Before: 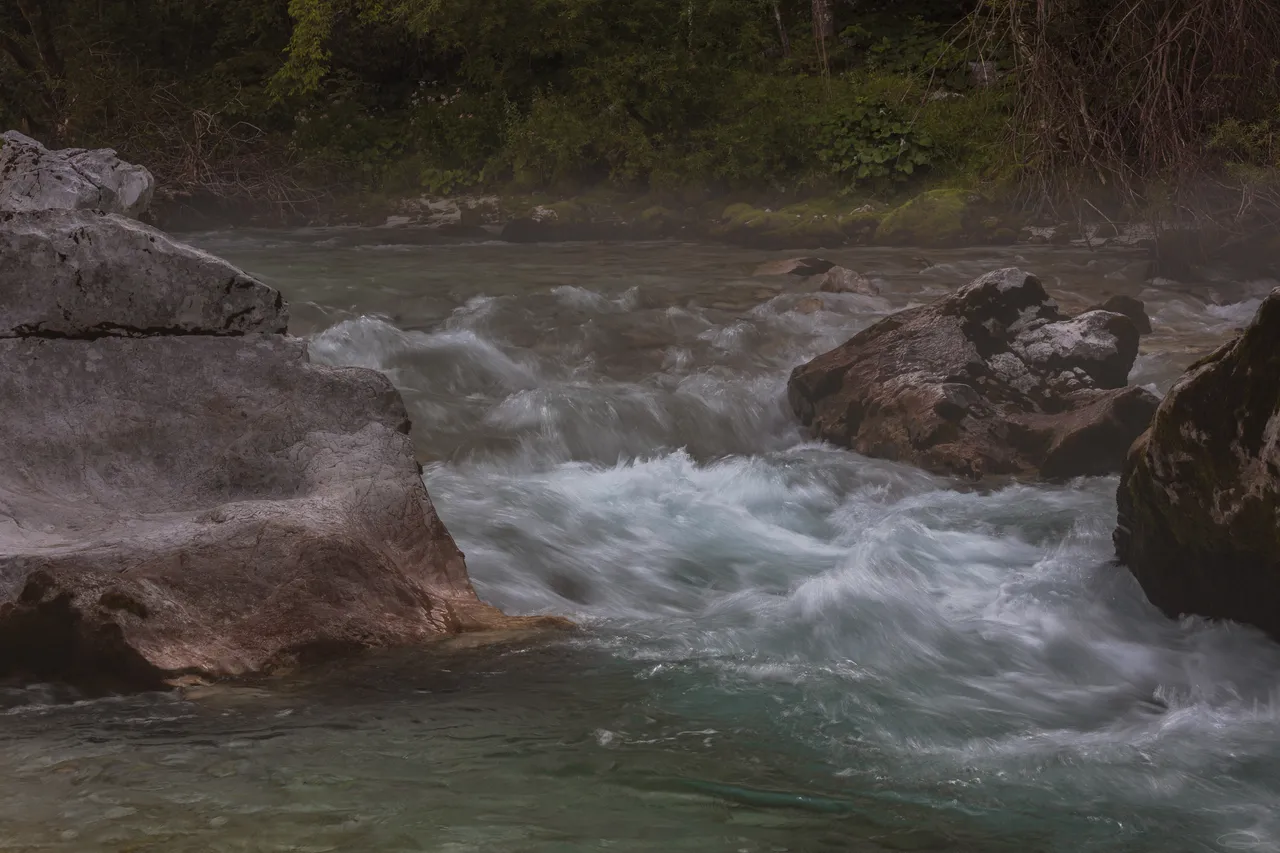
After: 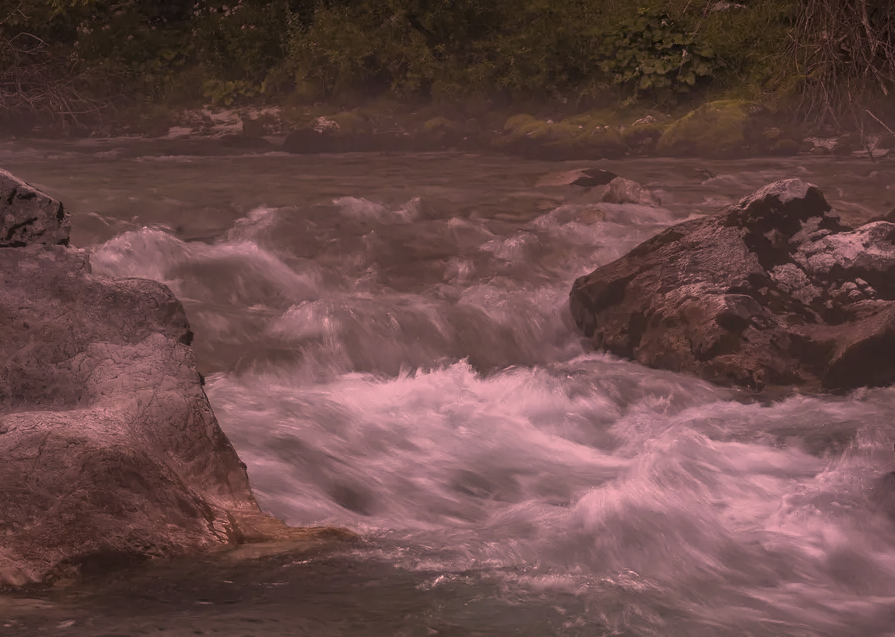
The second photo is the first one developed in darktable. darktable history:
color correction: highlights a* 40, highlights b* 40, saturation 0.69
white balance: red 1.042, blue 1.17
crop and rotate: left 17.046%, top 10.659%, right 12.989%, bottom 14.553%
